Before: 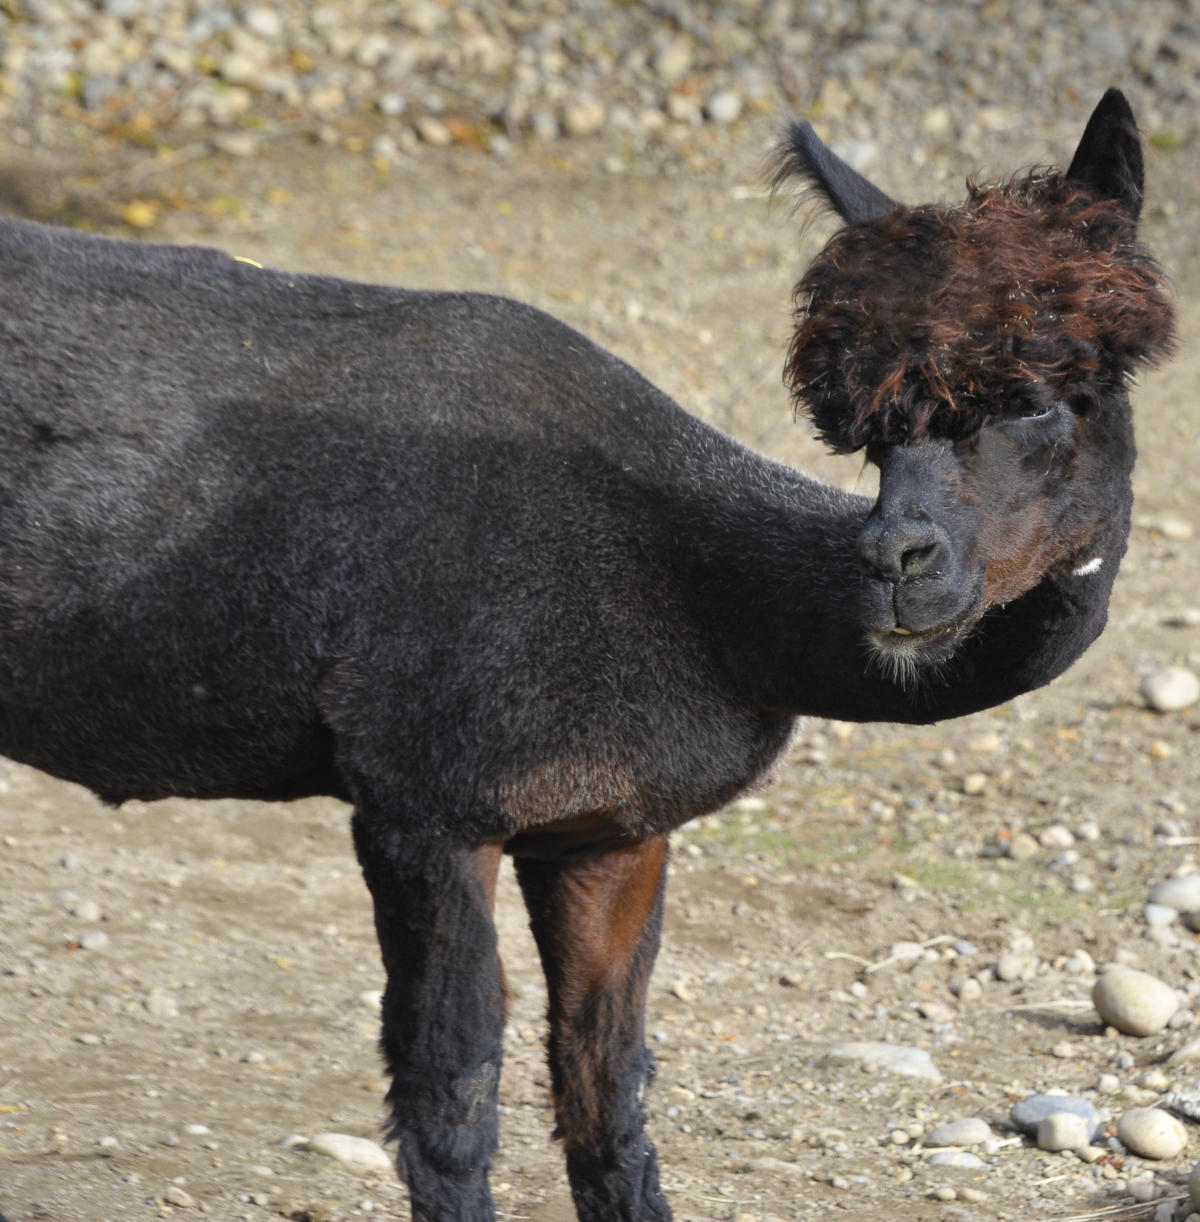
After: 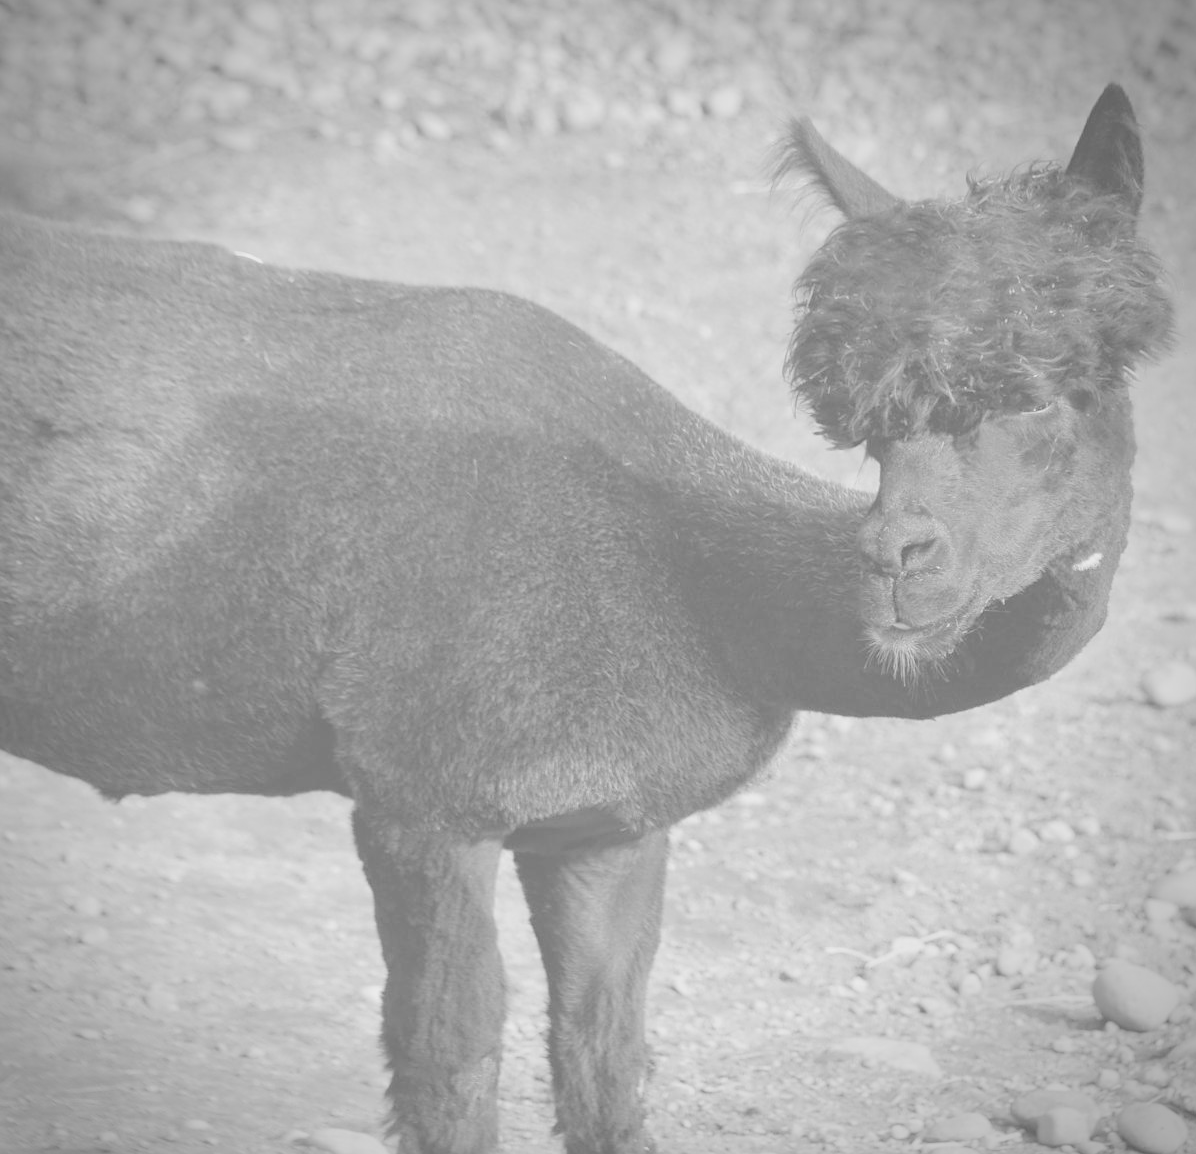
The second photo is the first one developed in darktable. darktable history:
crop: top 0.448%, right 0.264%, bottom 5.045%
contrast brightness saturation: contrast -0.32, brightness 0.75, saturation -0.78
vignetting: on, module defaults
monochrome: a 2.21, b -1.33, size 2.2
sharpen: amount 0.2
